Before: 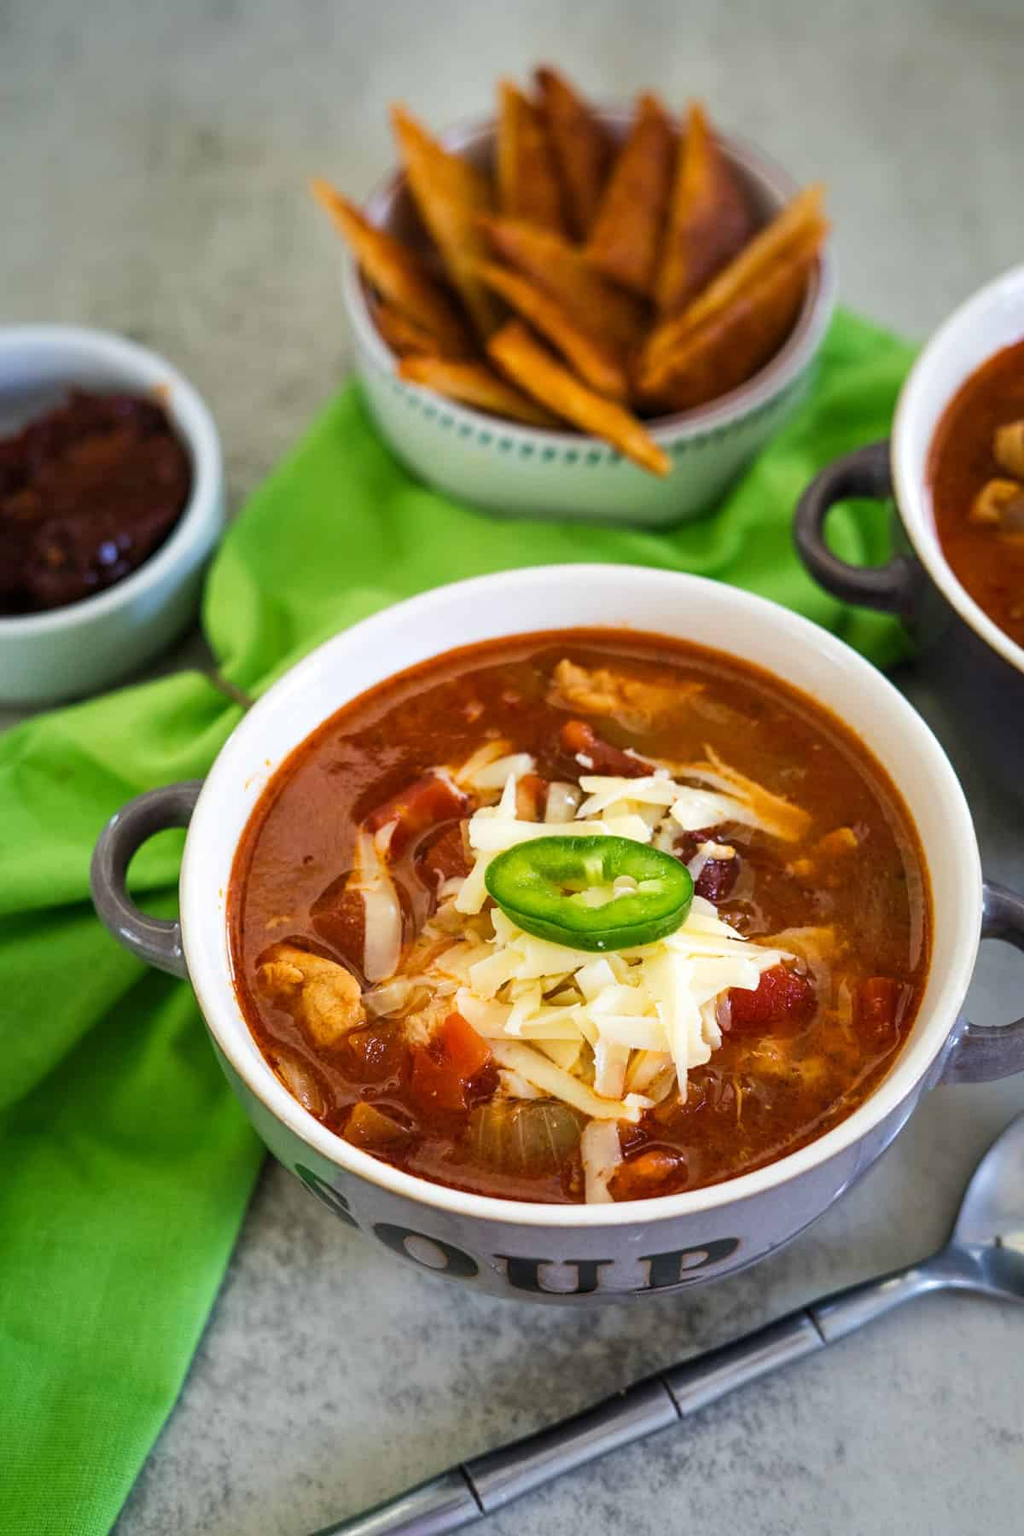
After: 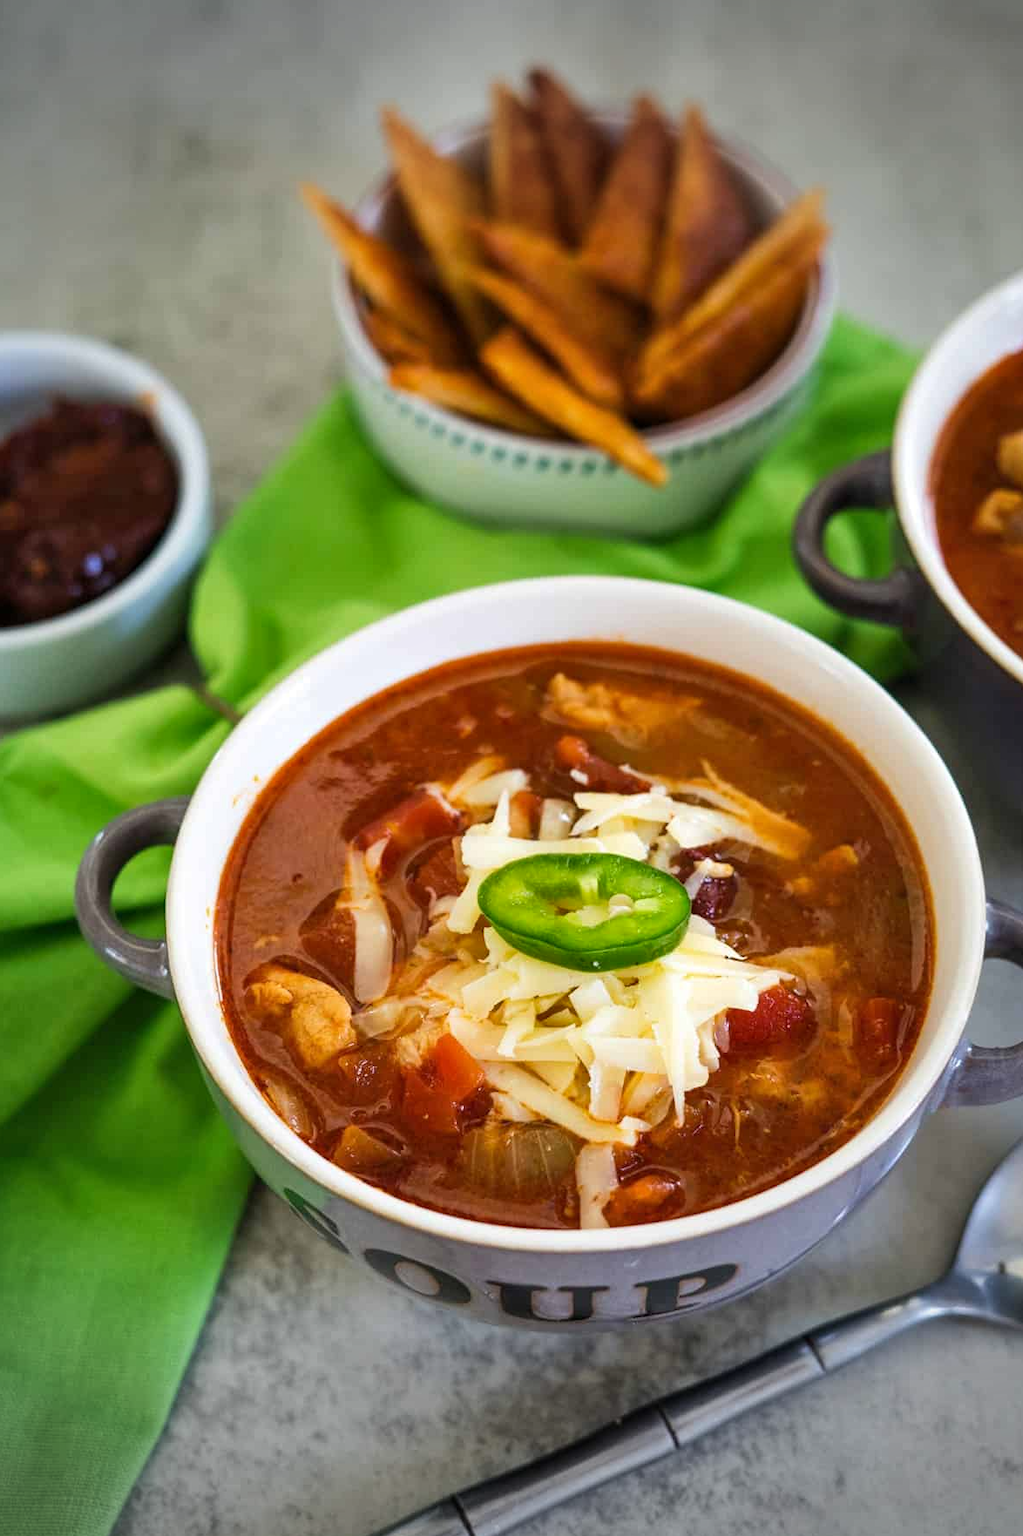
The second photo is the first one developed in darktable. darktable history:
crop: left 1.743%, right 0.268%, bottom 2.011%
vignetting: fall-off start 100%, brightness -0.282, width/height ratio 1.31
shadows and highlights: low approximation 0.01, soften with gaussian
